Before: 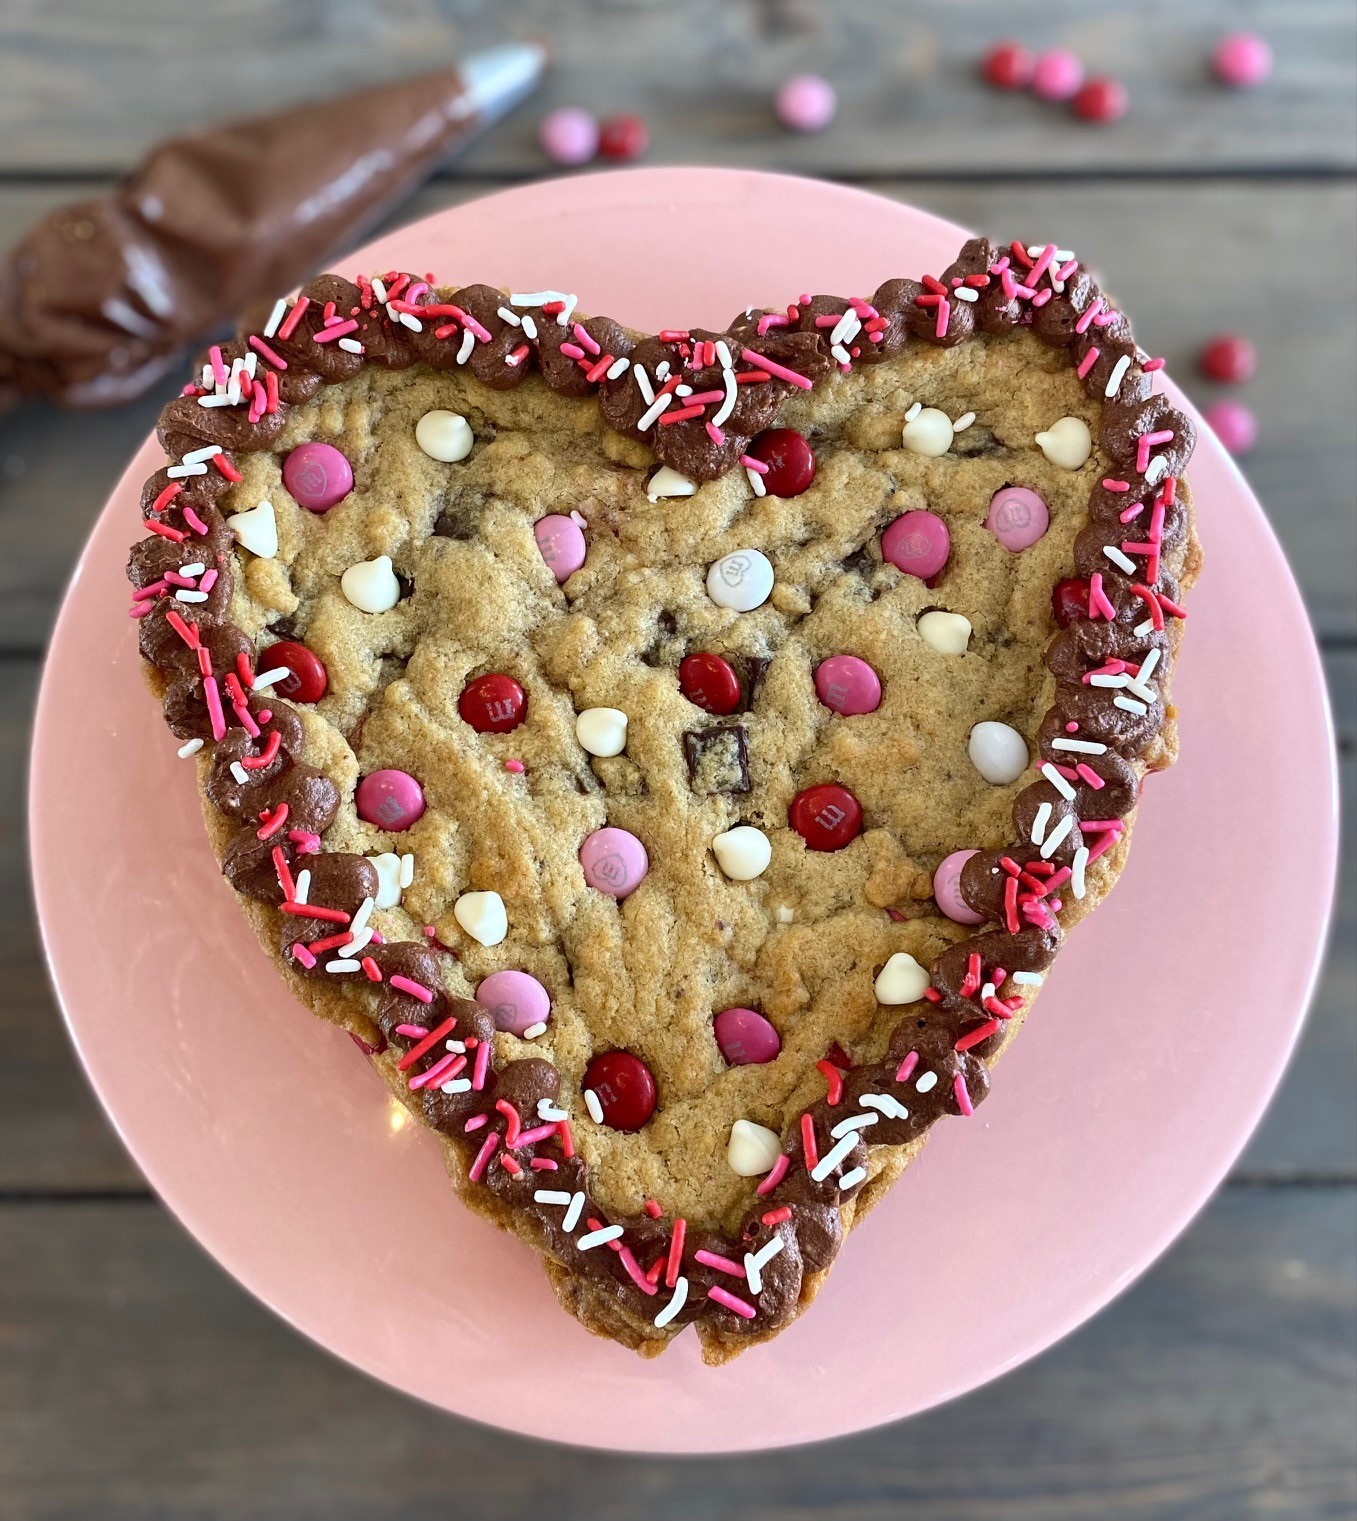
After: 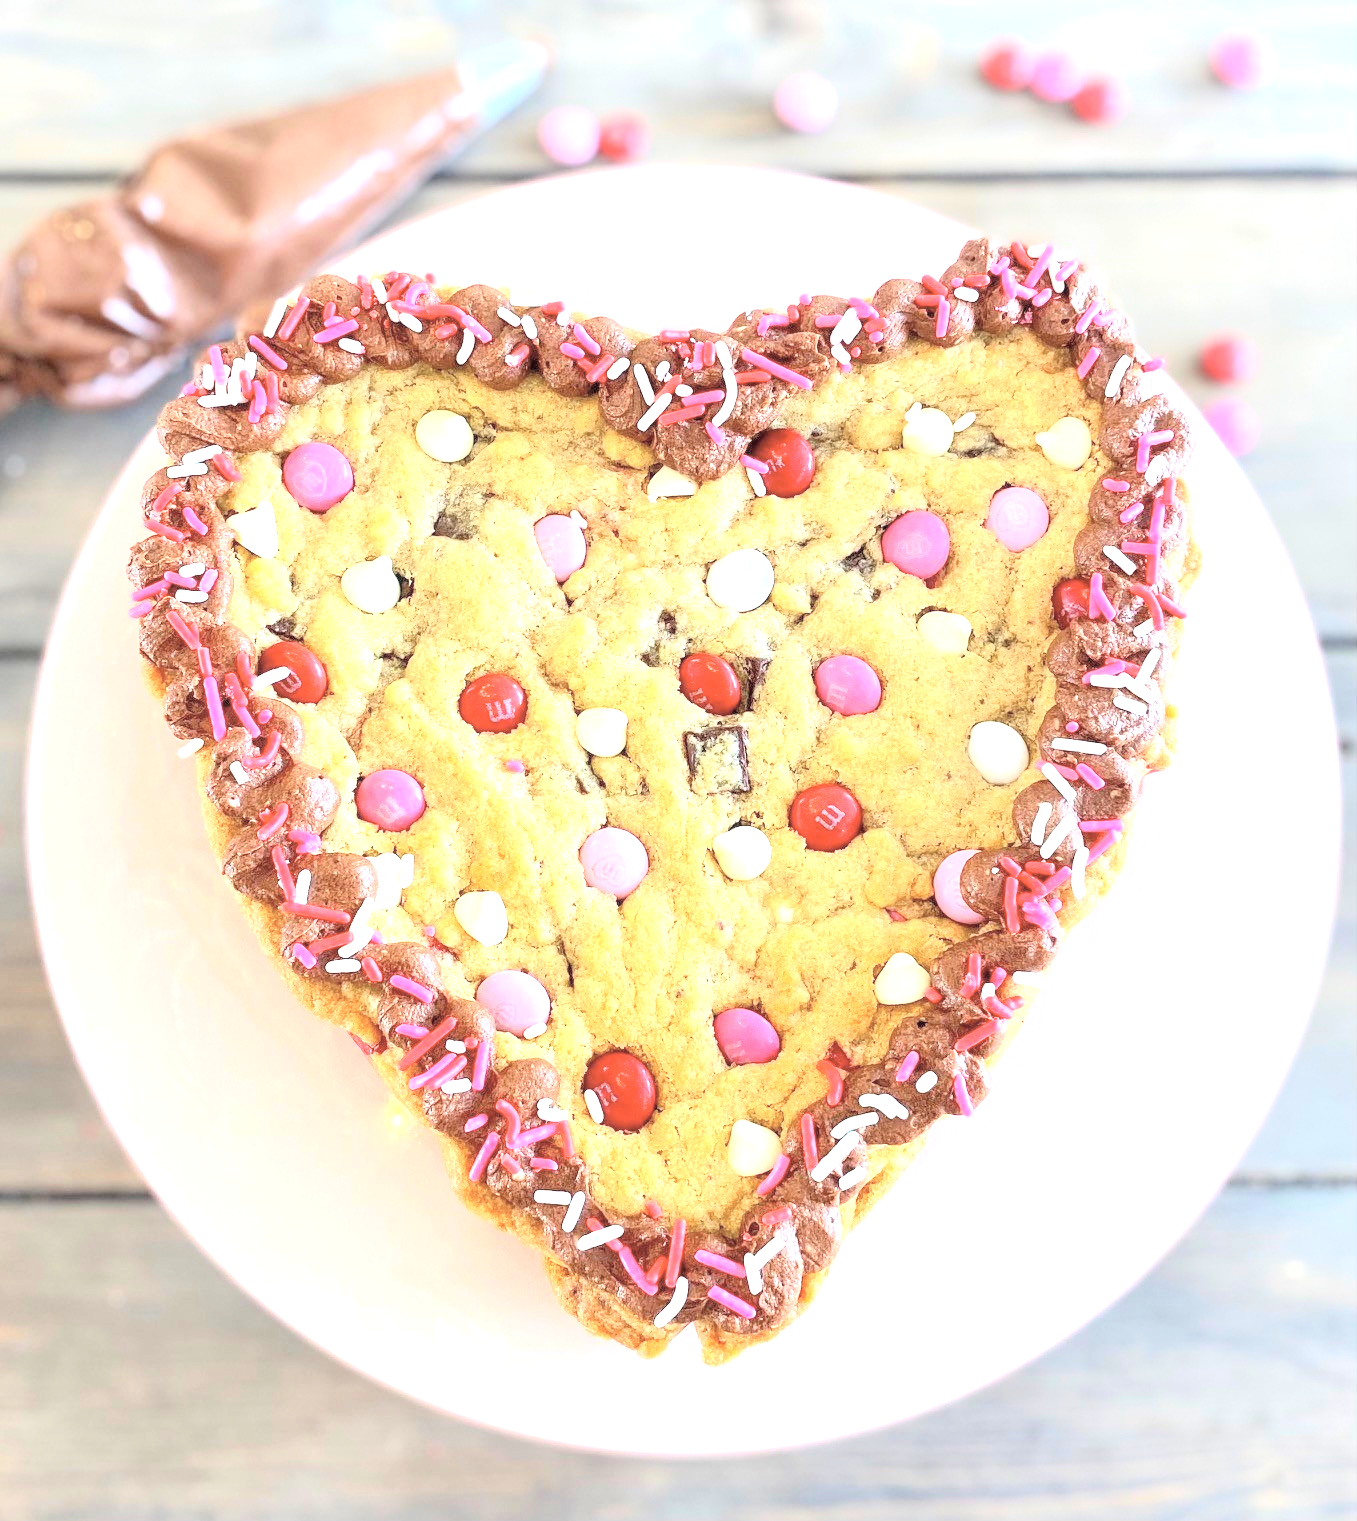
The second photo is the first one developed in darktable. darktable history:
exposure: black level correction 0, exposure 1.611 EV, compensate highlight preservation false
tone curve: curves: ch0 [(0, 0) (0.169, 0.367) (0.635, 0.859) (1, 1)], color space Lab, independent channels, preserve colors none
local contrast: on, module defaults
